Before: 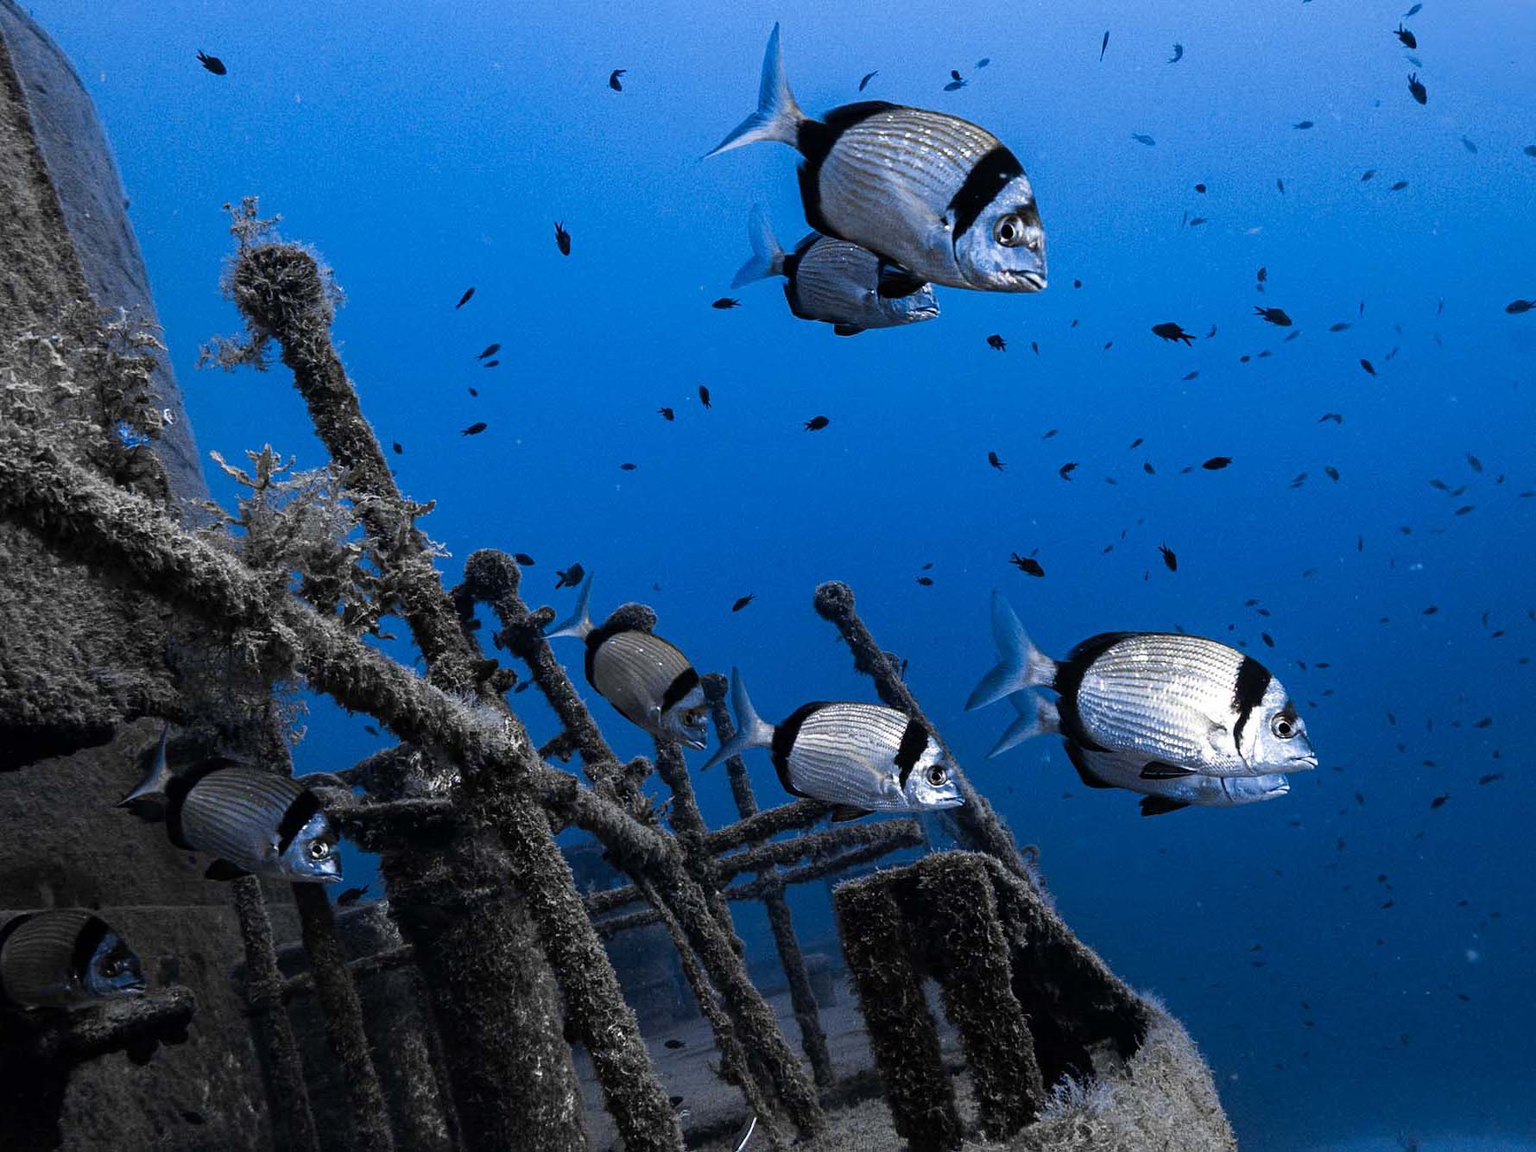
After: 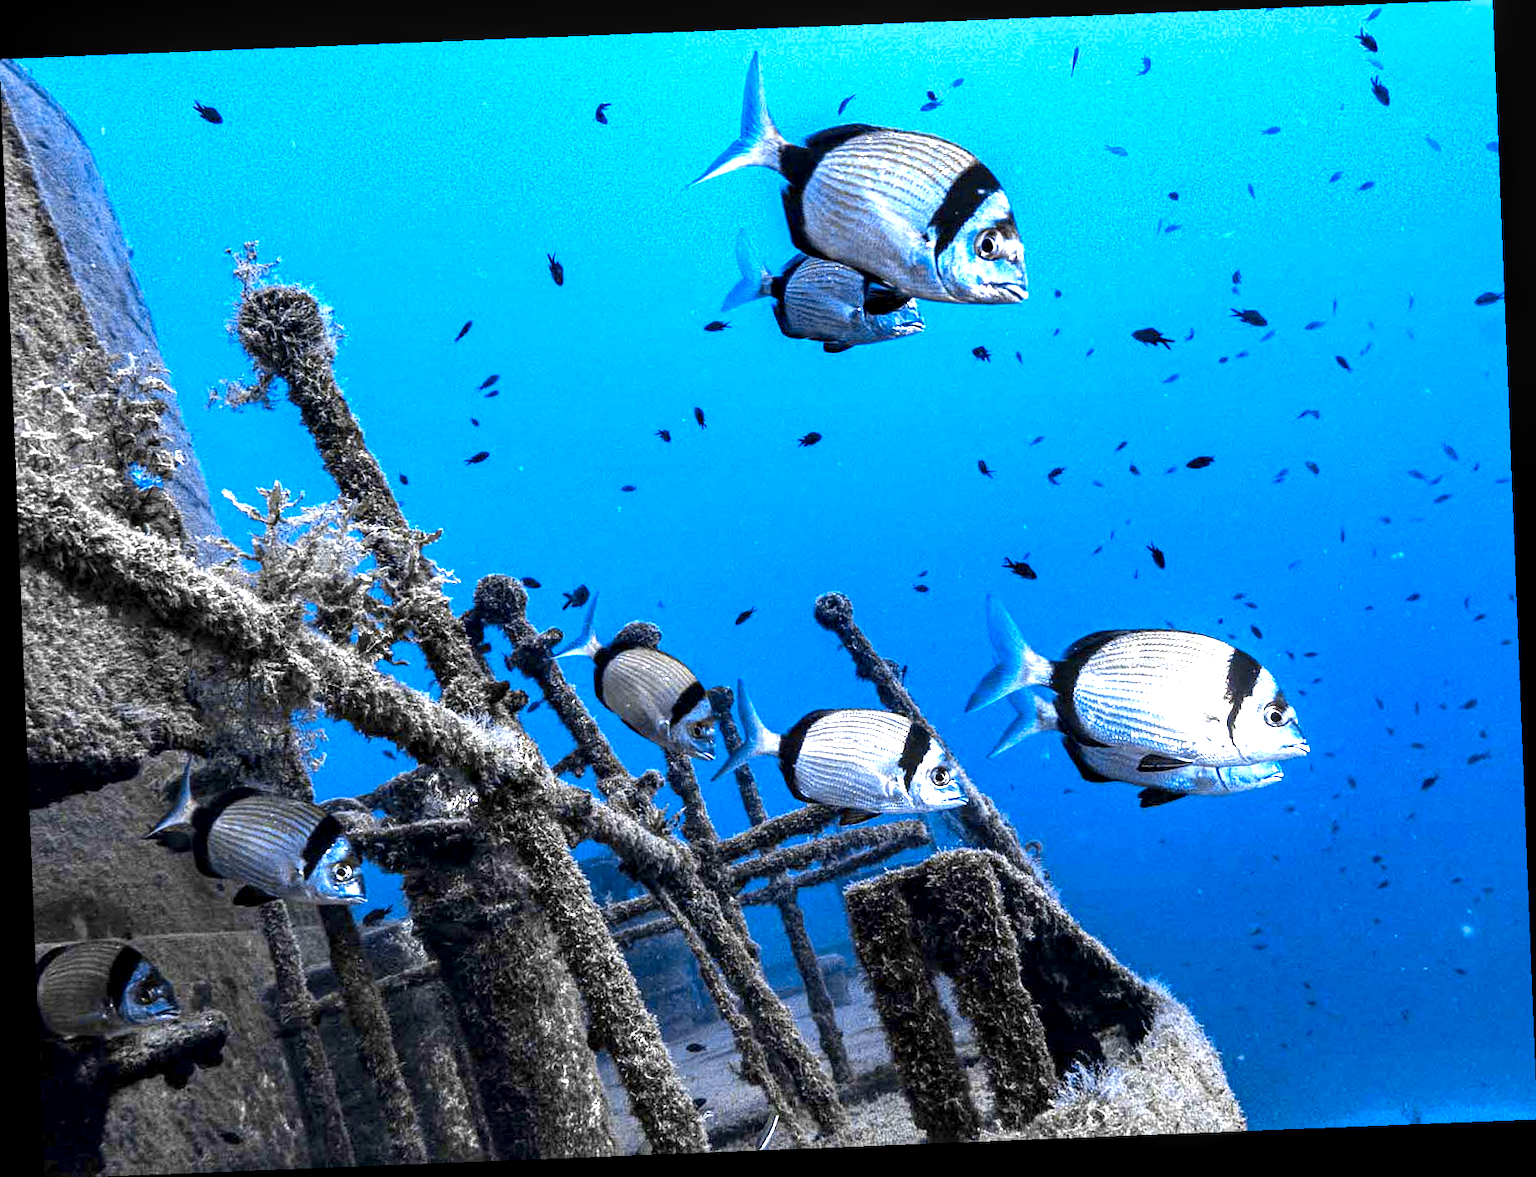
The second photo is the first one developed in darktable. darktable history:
exposure: black level correction 0.001, exposure 1.822 EV, compensate exposure bias true, compensate highlight preservation false
local contrast: detail 130%
rotate and perspective: rotation -2.29°, automatic cropping off
color contrast: green-magenta contrast 0.85, blue-yellow contrast 1.25, unbound 0
